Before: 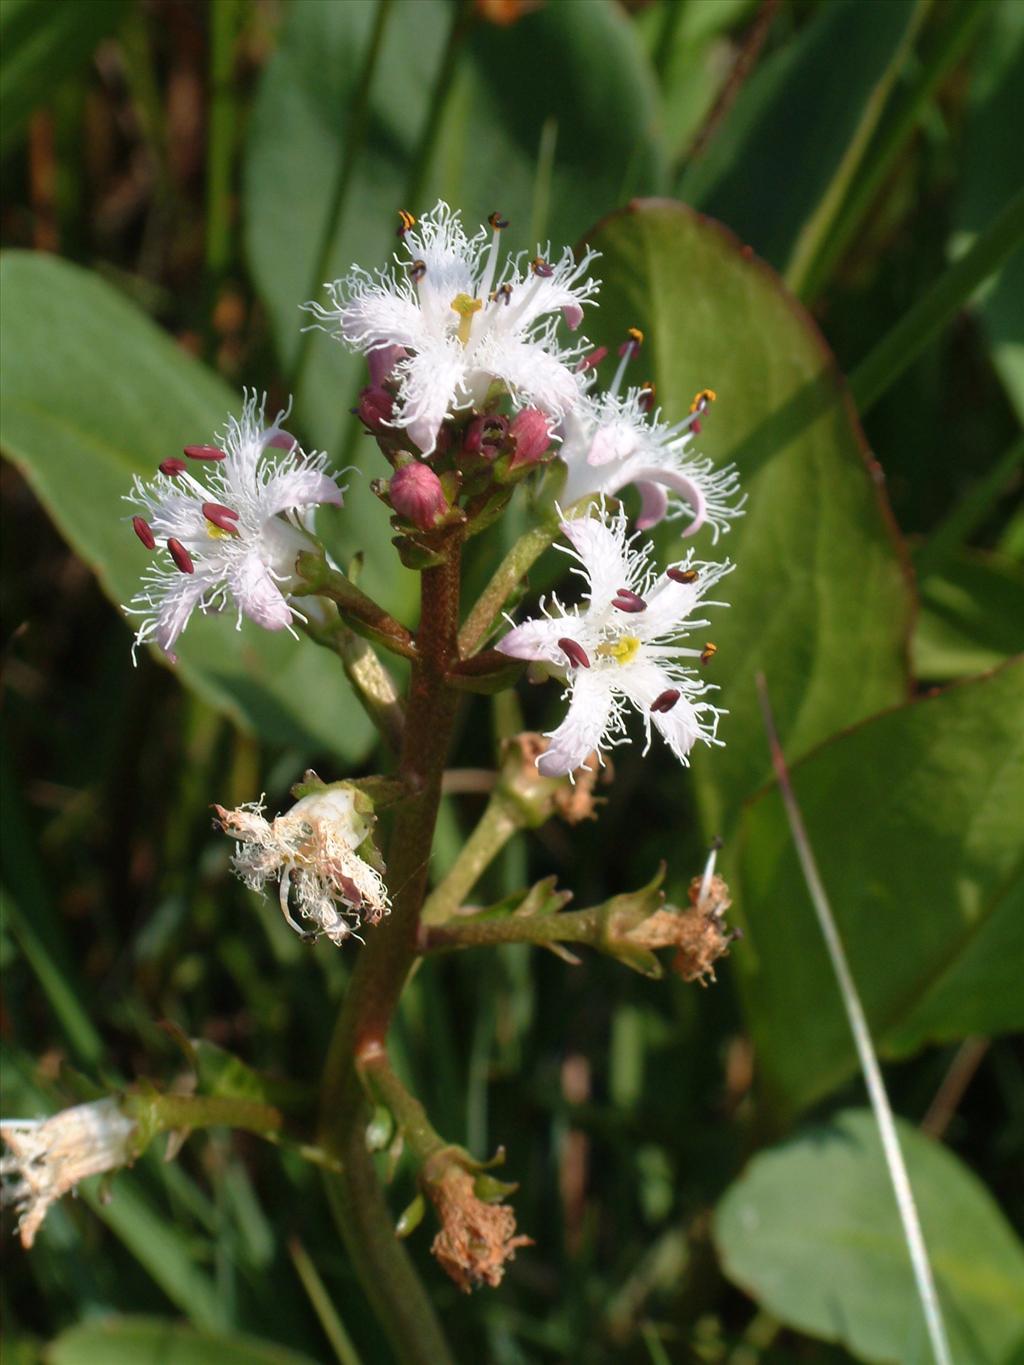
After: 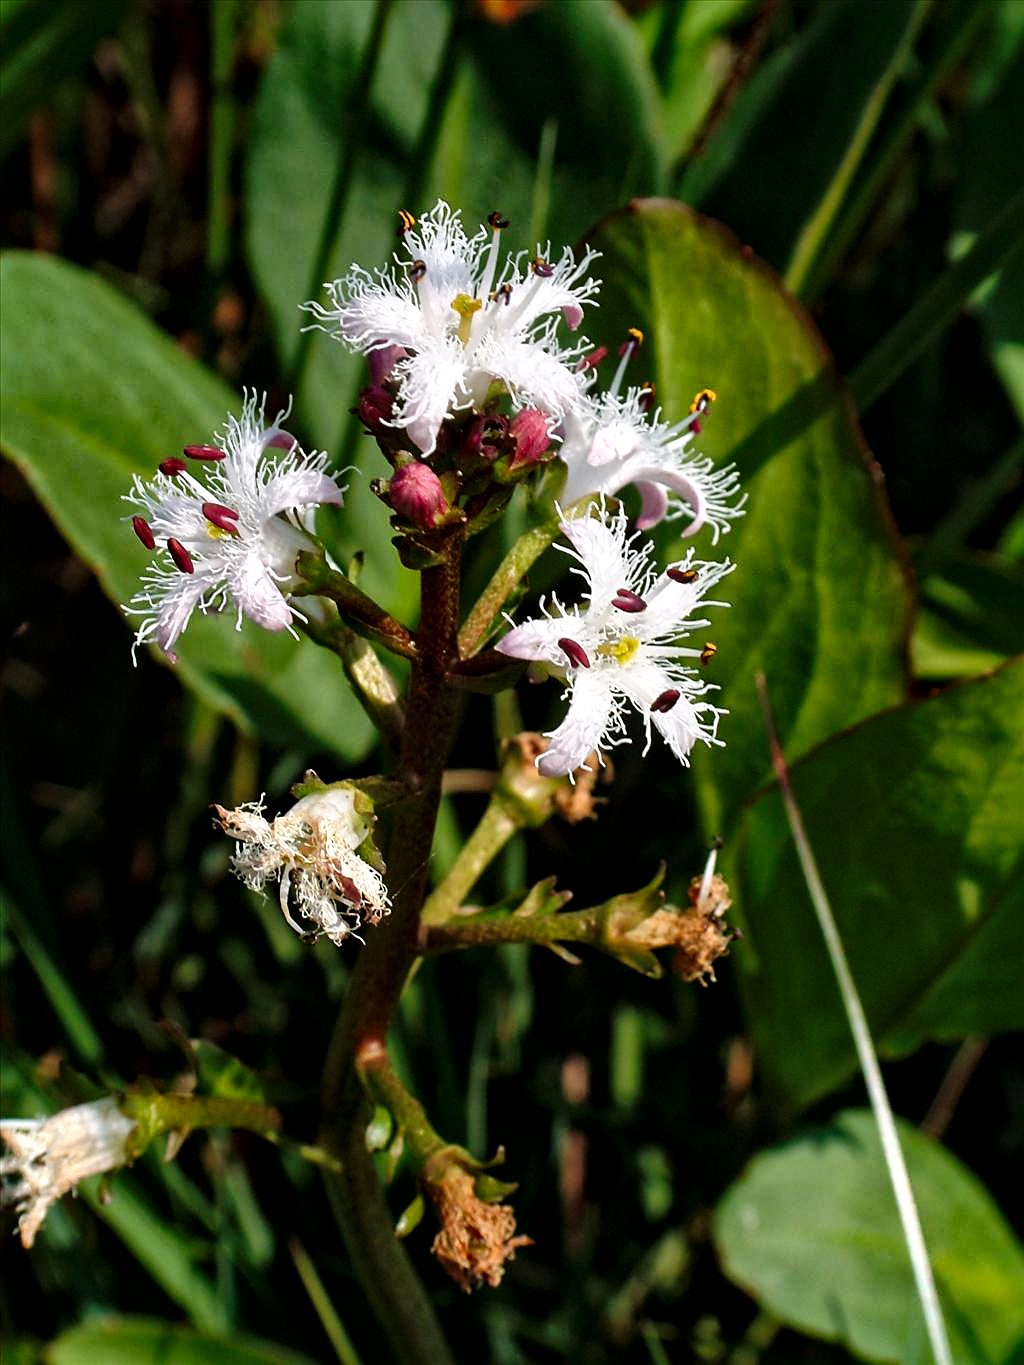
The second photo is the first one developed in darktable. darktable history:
local contrast: mode bilateral grid, contrast 20, coarseness 19, detail 163%, midtone range 0.2
tone curve: curves: ch0 [(0, 0) (0.106, 0.026) (0.275, 0.155) (0.392, 0.314) (0.513, 0.481) (0.657, 0.667) (1, 1)]; ch1 [(0, 0) (0.5, 0.511) (0.536, 0.579) (0.587, 0.69) (1, 1)]; ch2 [(0, 0) (0.5, 0.5) (0.55, 0.552) (0.625, 0.699) (1, 1)], preserve colors none
base curve: curves: ch0 [(0, 0) (0.283, 0.295) (1, 1)], preserve colors none
sharpen: on, module defaults
